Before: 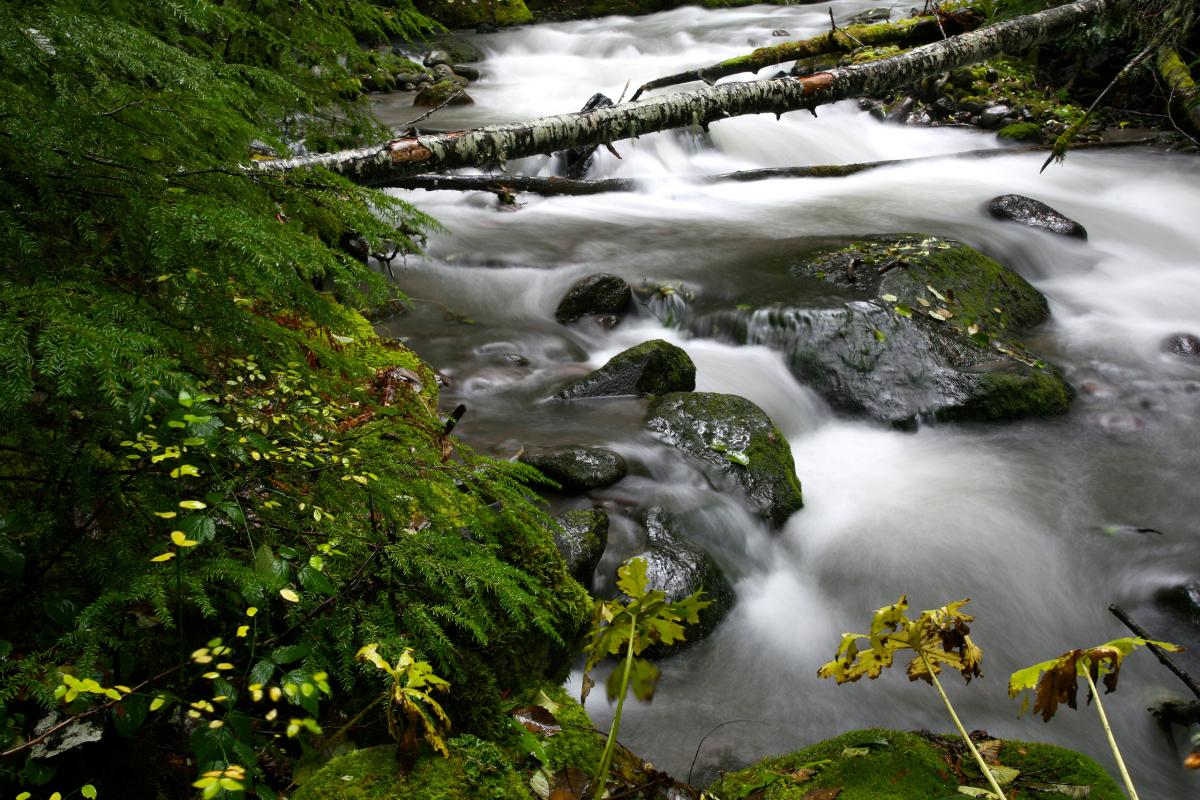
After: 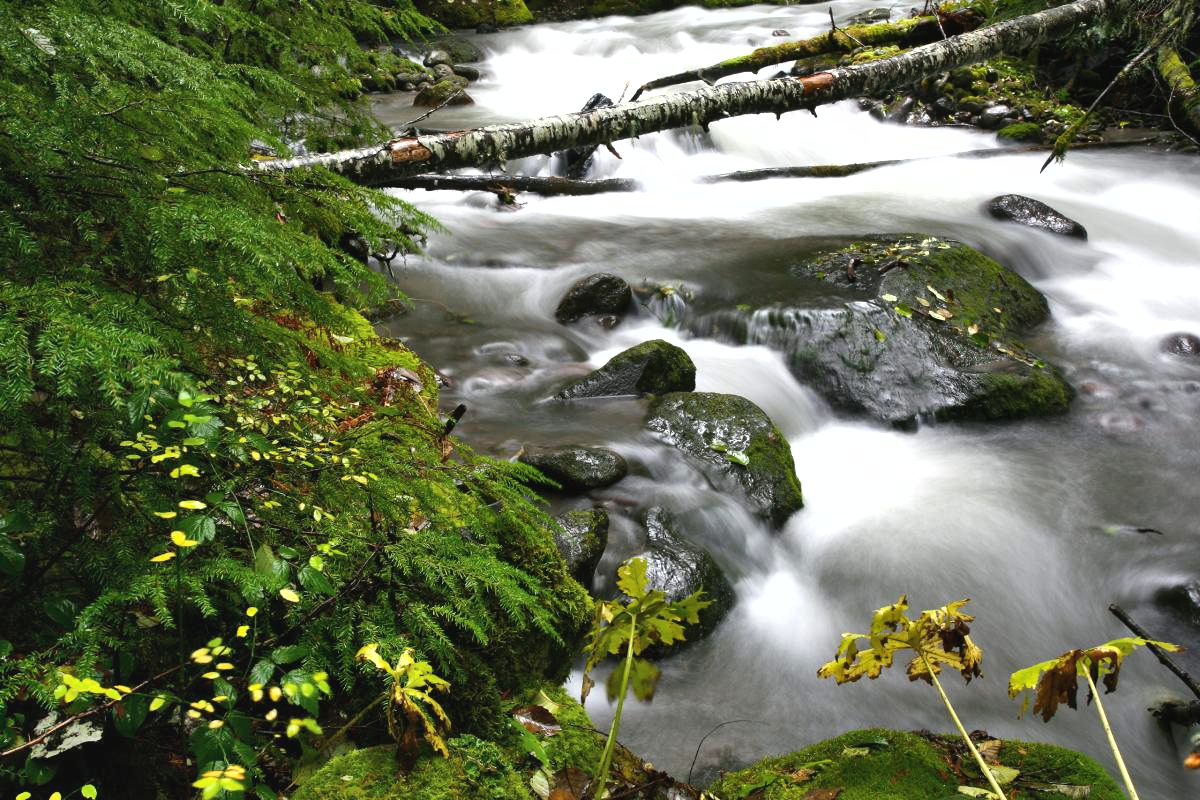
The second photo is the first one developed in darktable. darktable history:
exposure: black level correction -0.002, exposure 0.54 EV, compensate highlight preservation false
shadows and highlights: highlights color adjustment 0%, low approximation 0.01, soften with gaussian
